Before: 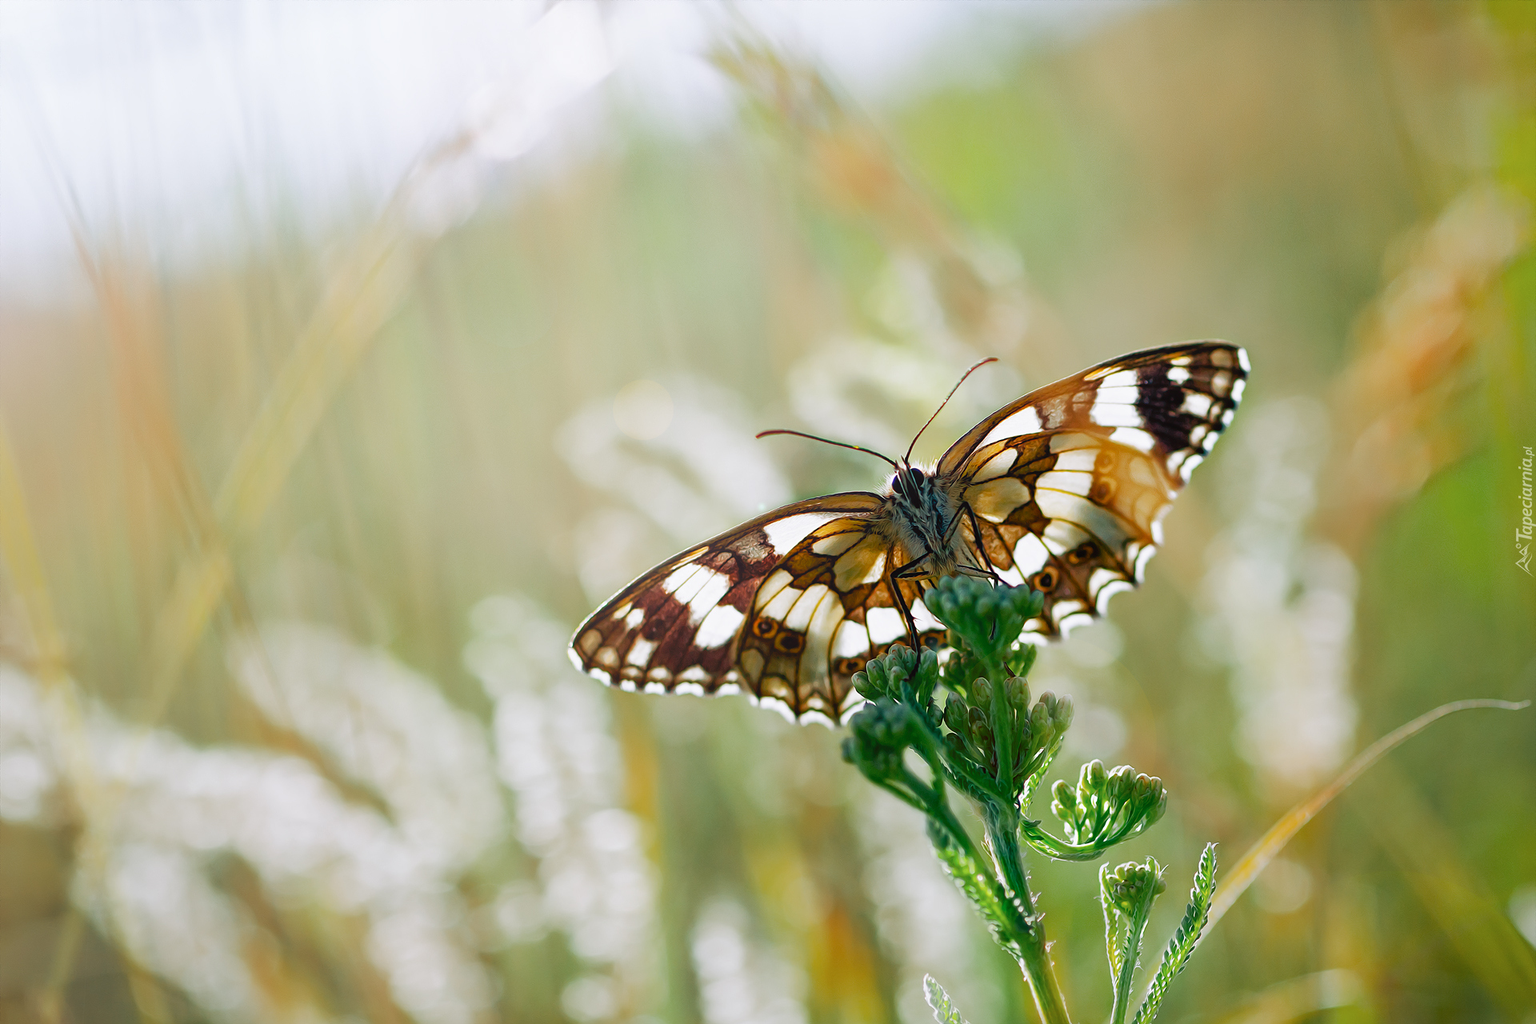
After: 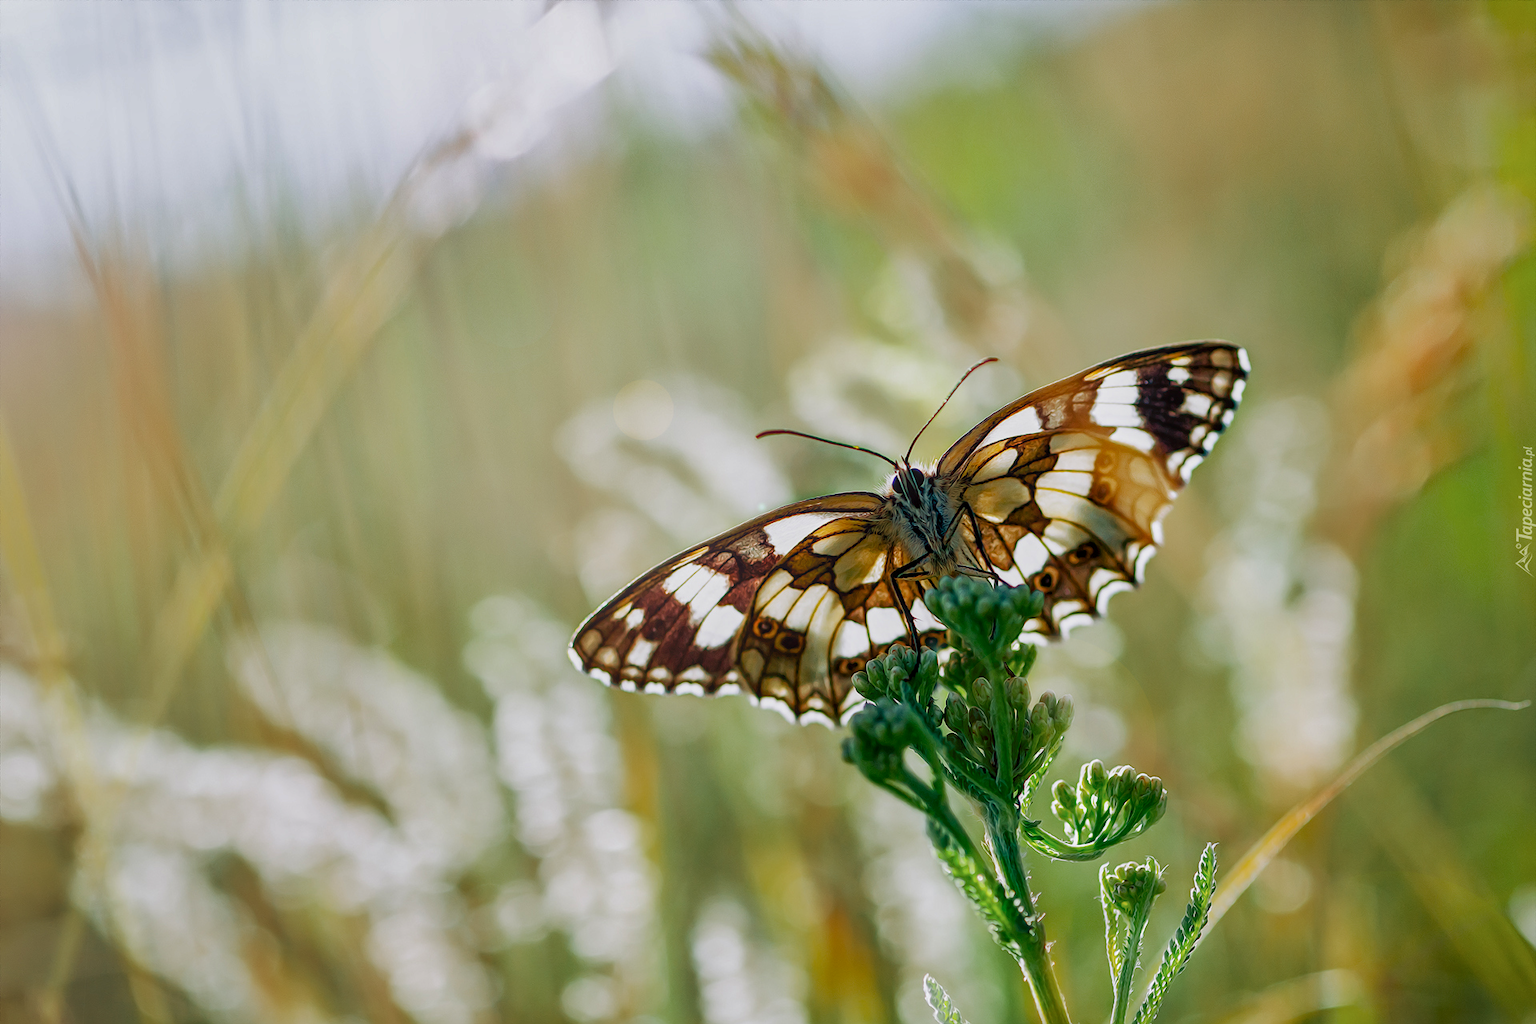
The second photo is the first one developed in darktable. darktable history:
local contrast: on, module defaults
velvia: strength 16.91%
exposure: exposure -0.249 EV, compensate exposure bias true, compensate highlight preservation false
shadows and highlights: shadows 52.53, soften with gaussian
